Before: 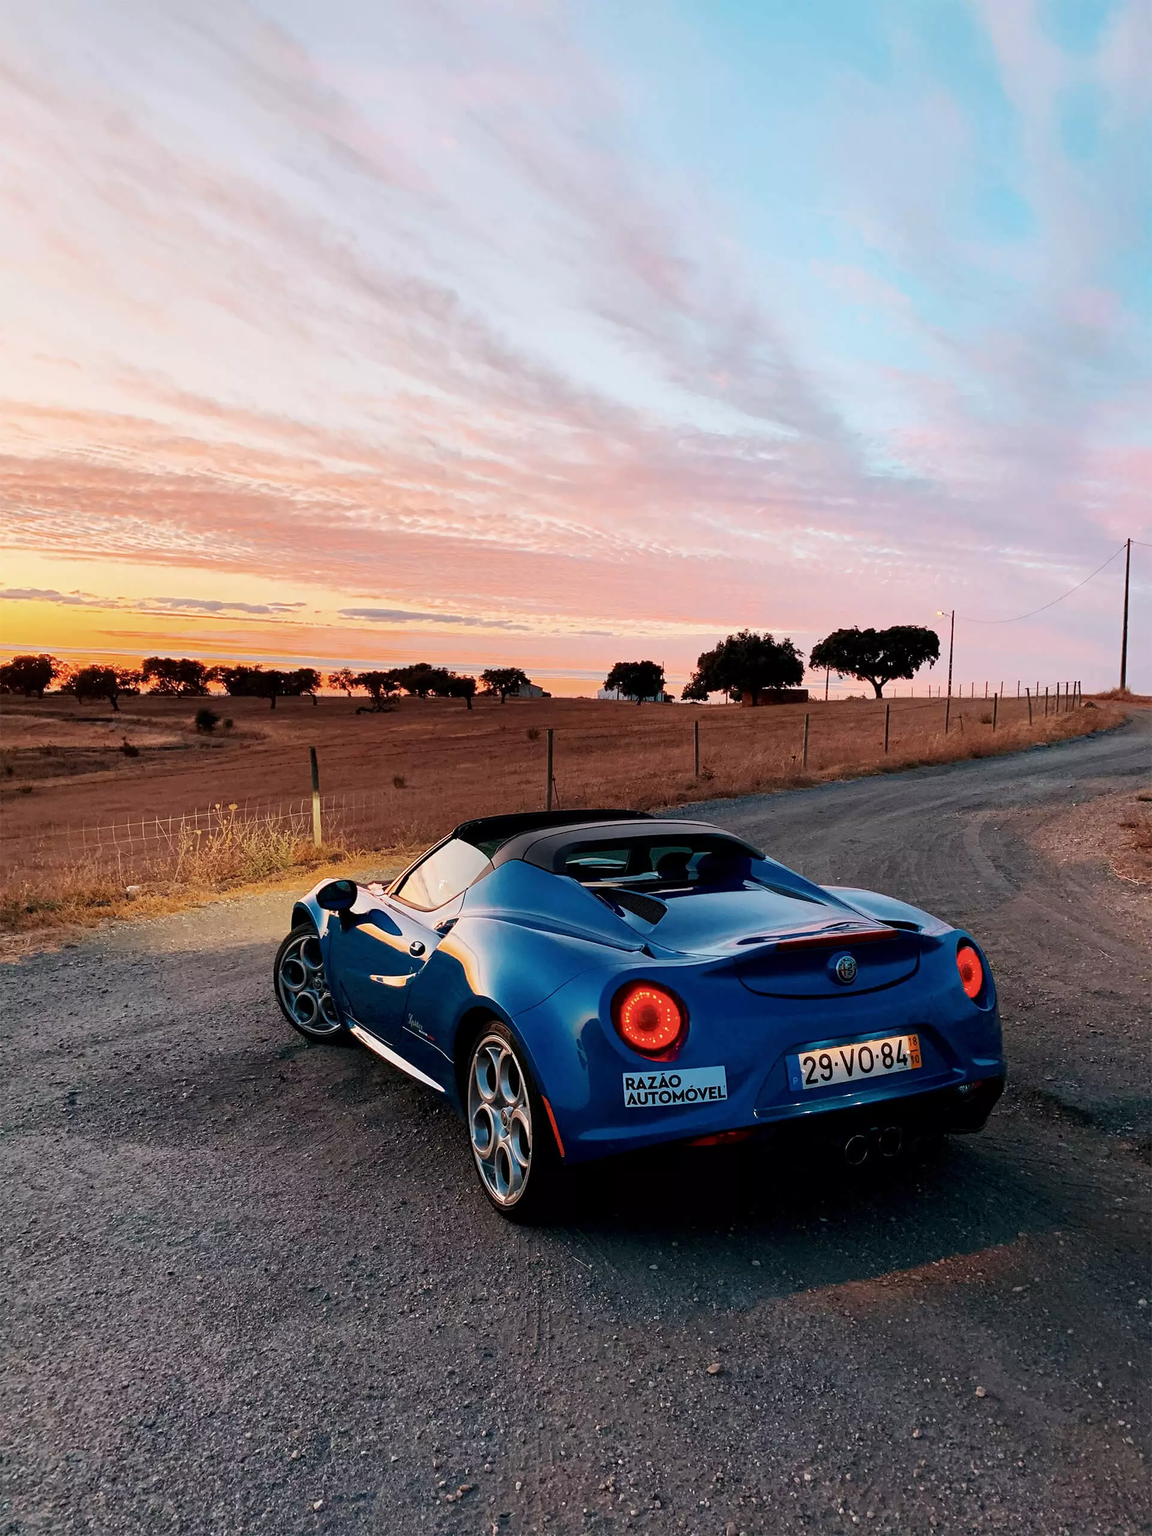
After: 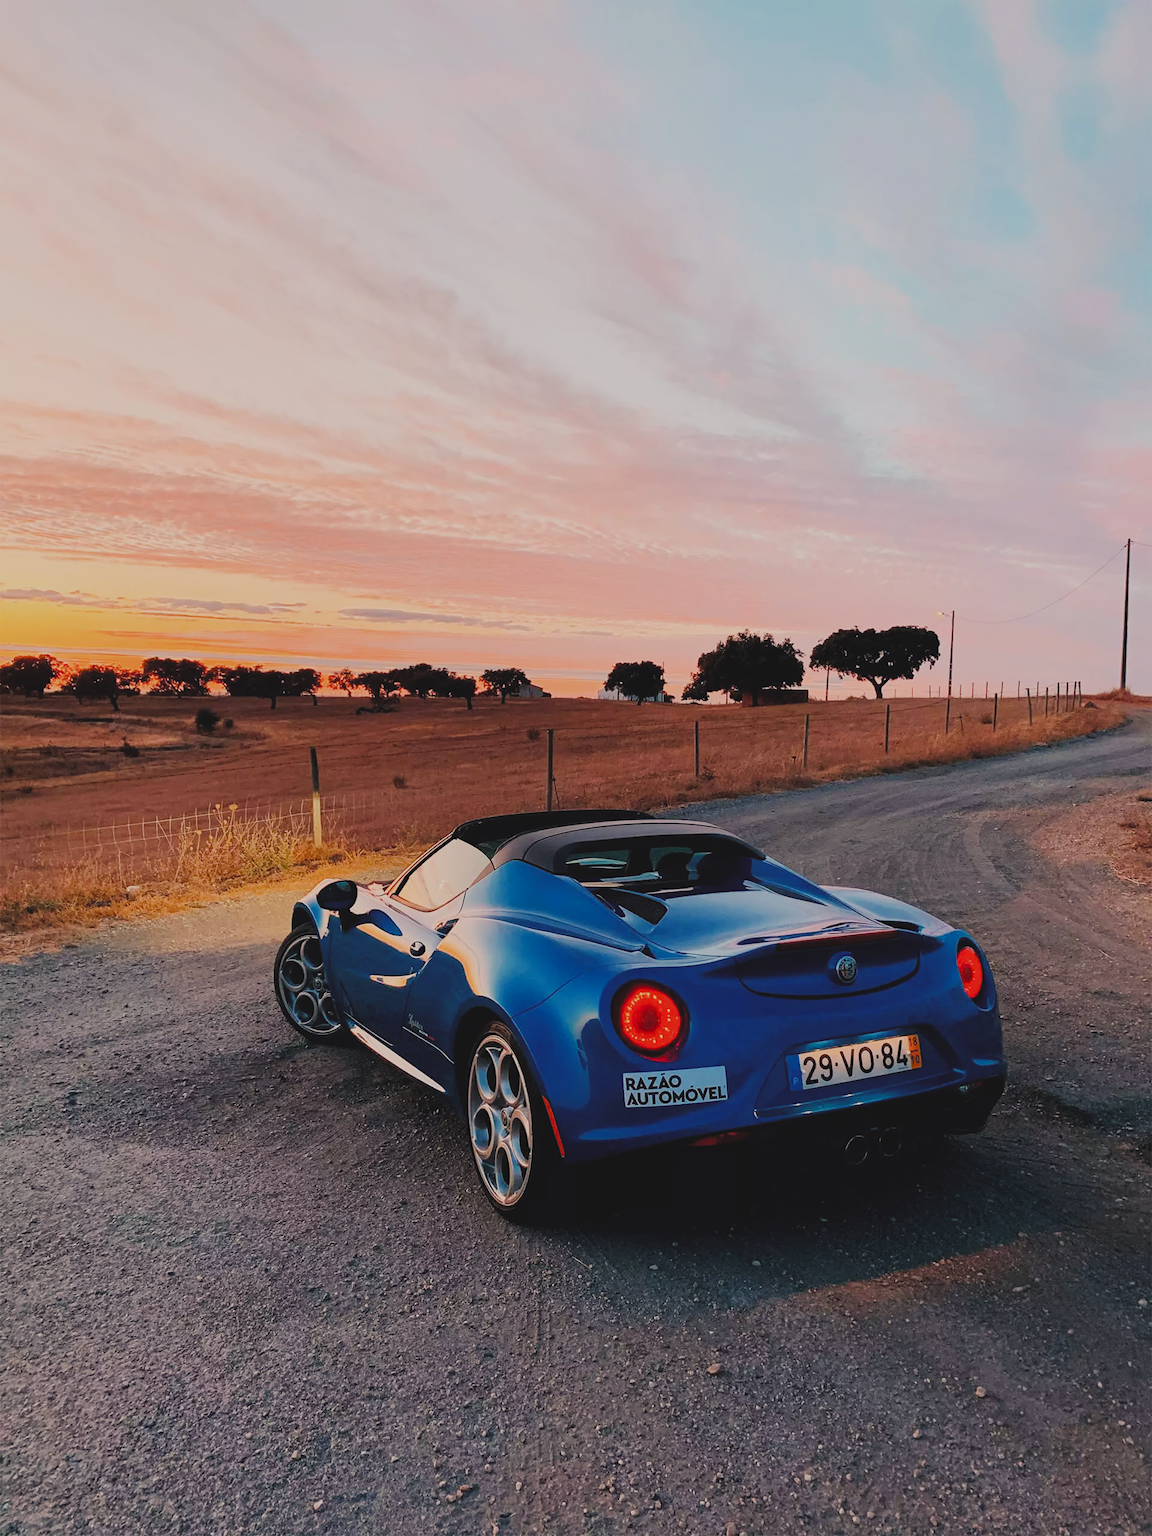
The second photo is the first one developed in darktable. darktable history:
color balance rgb: shadows lift › chroma 2%, shadows lift › hue 247.2°, power › chroma 0.3%, power › hue 25.2°, highlights gain › chroma 3%, highlights gain › hue 60°, global offset › luminance 2%, perceptual saturation grading › global saturation 20%, perceptual saturation grading › highlights -20%, perceptual saturation grading › shadows 30%
filmic rgb: black relative exposure -6.98 EV, white relative exposure 5.63 EV, hardness 2.86
